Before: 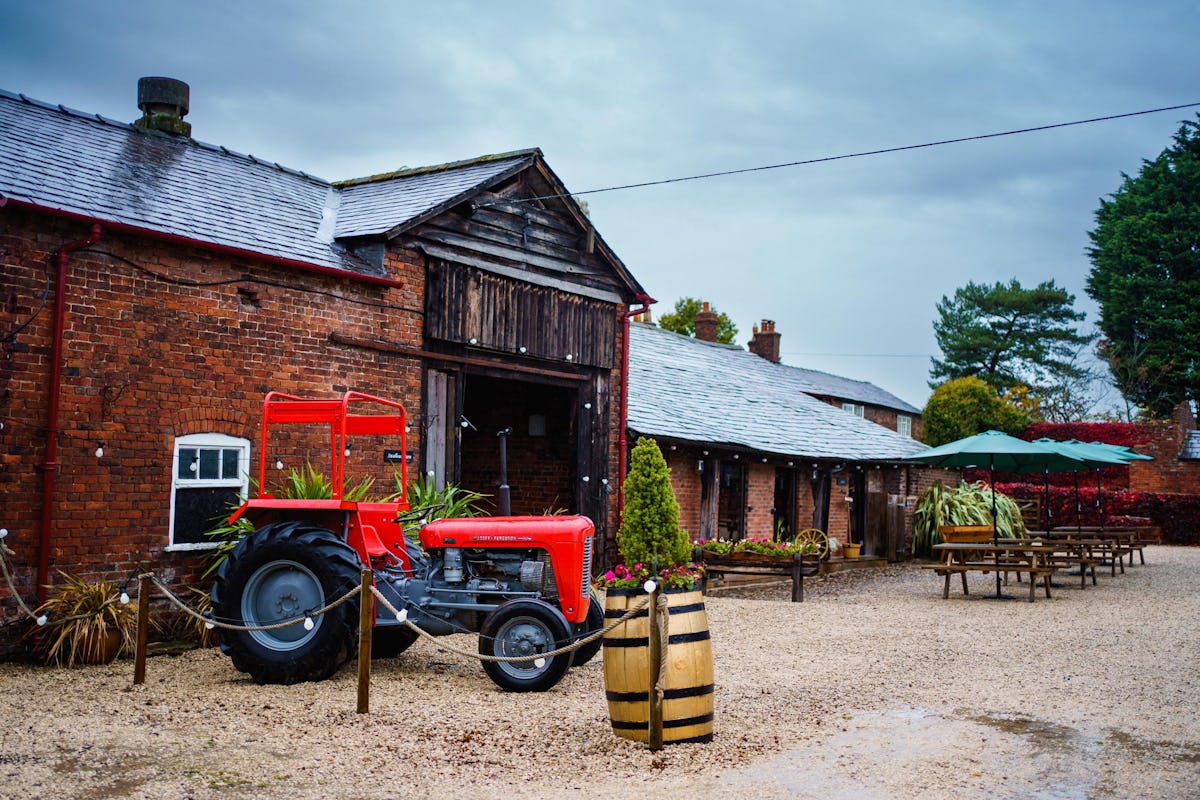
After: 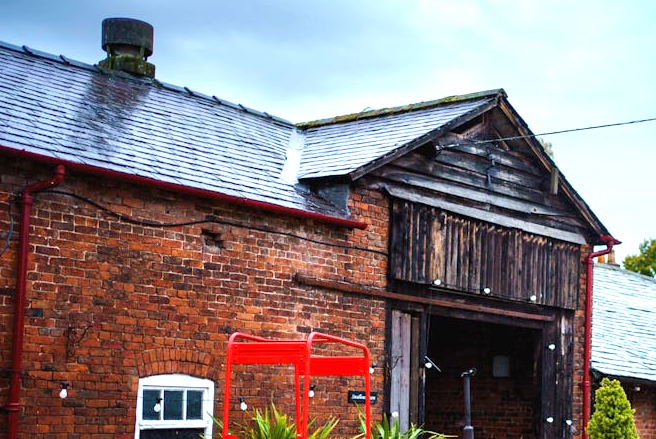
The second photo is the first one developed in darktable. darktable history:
crop and rotate: left 3.047%, top 7.509%, right 42.236%, bottom 37.598%
exposure: black level correction 0, exposure 0.7 EV, compensate exposure bias true, compensate highlight preservation false
